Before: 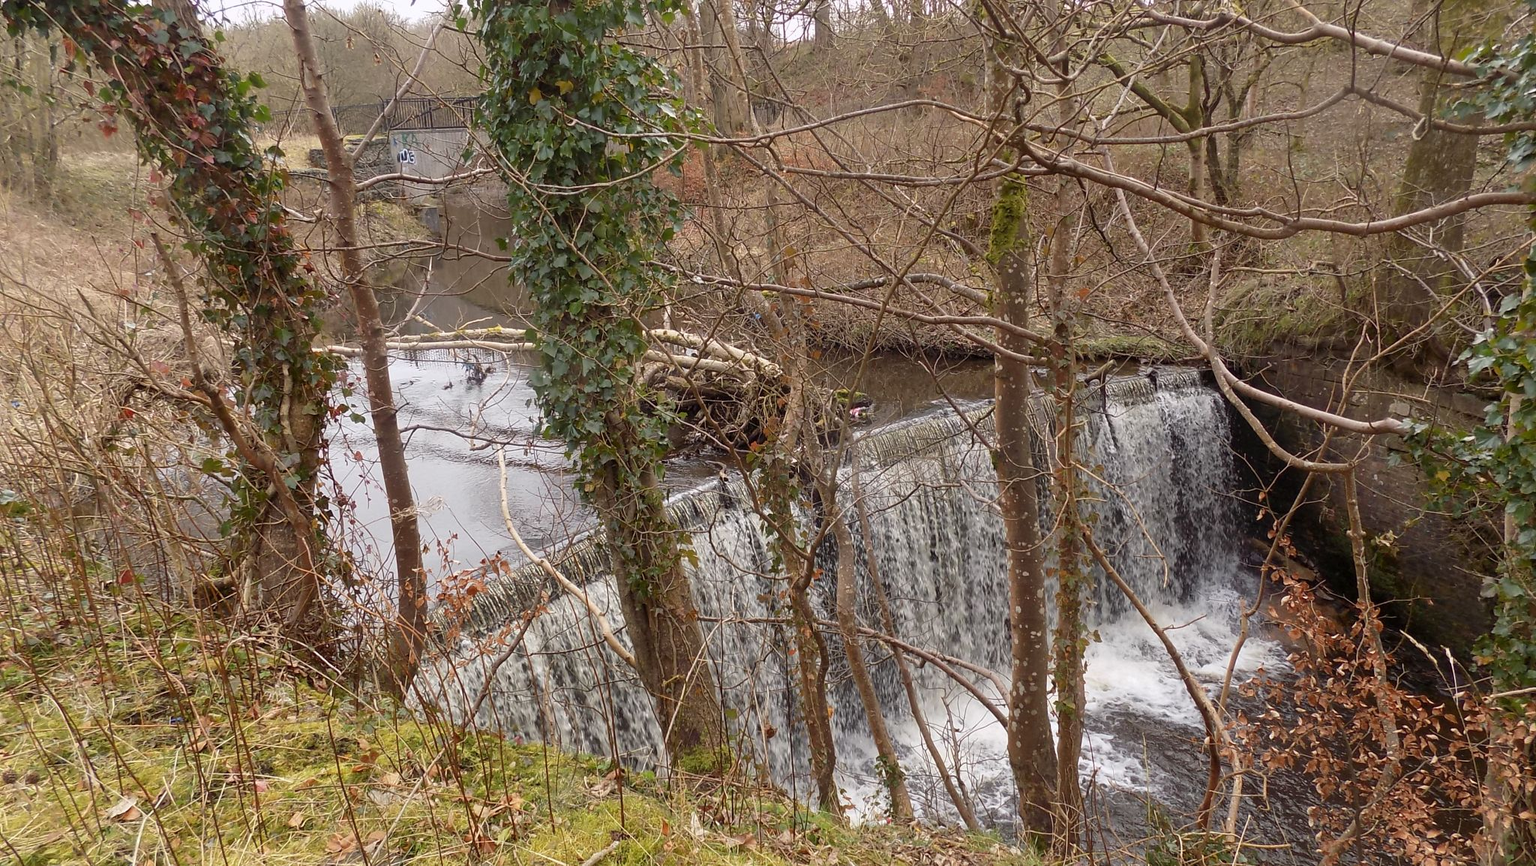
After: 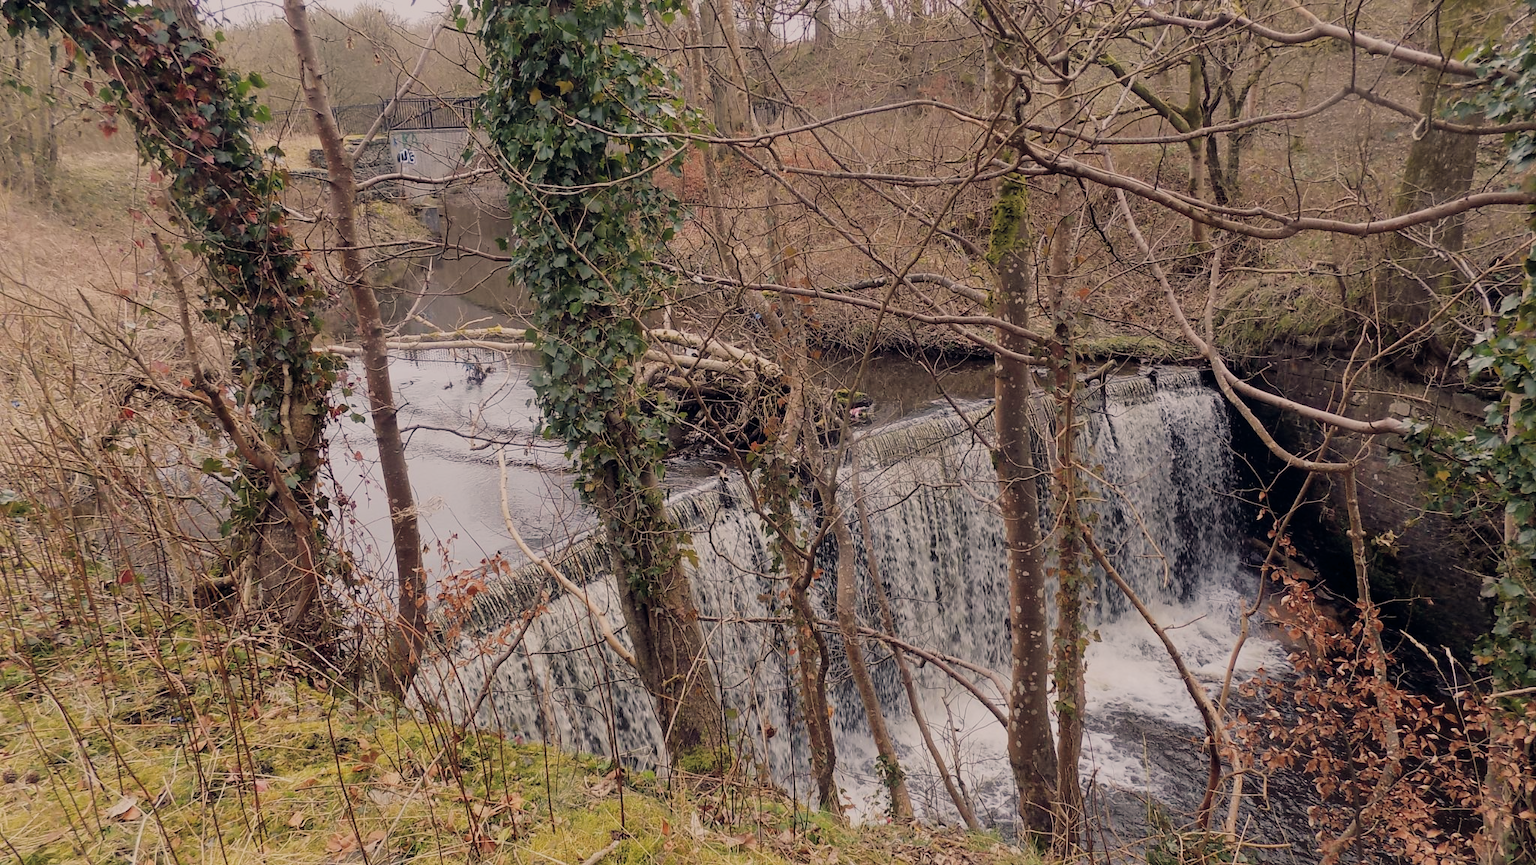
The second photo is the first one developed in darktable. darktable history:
filmic rgb: black relative exposure -6.98 EV, white relative exposure 5.63 EV, hardness 2.86
color balance rgb: shadows lift › hue 87.51°, highlights gain › chroma 3.21%, highlights gain › hue 55.1°, global offset › chroma 0.15%, global offset › hue 253.66°, linear chroma grading › global chroma 0.5%
